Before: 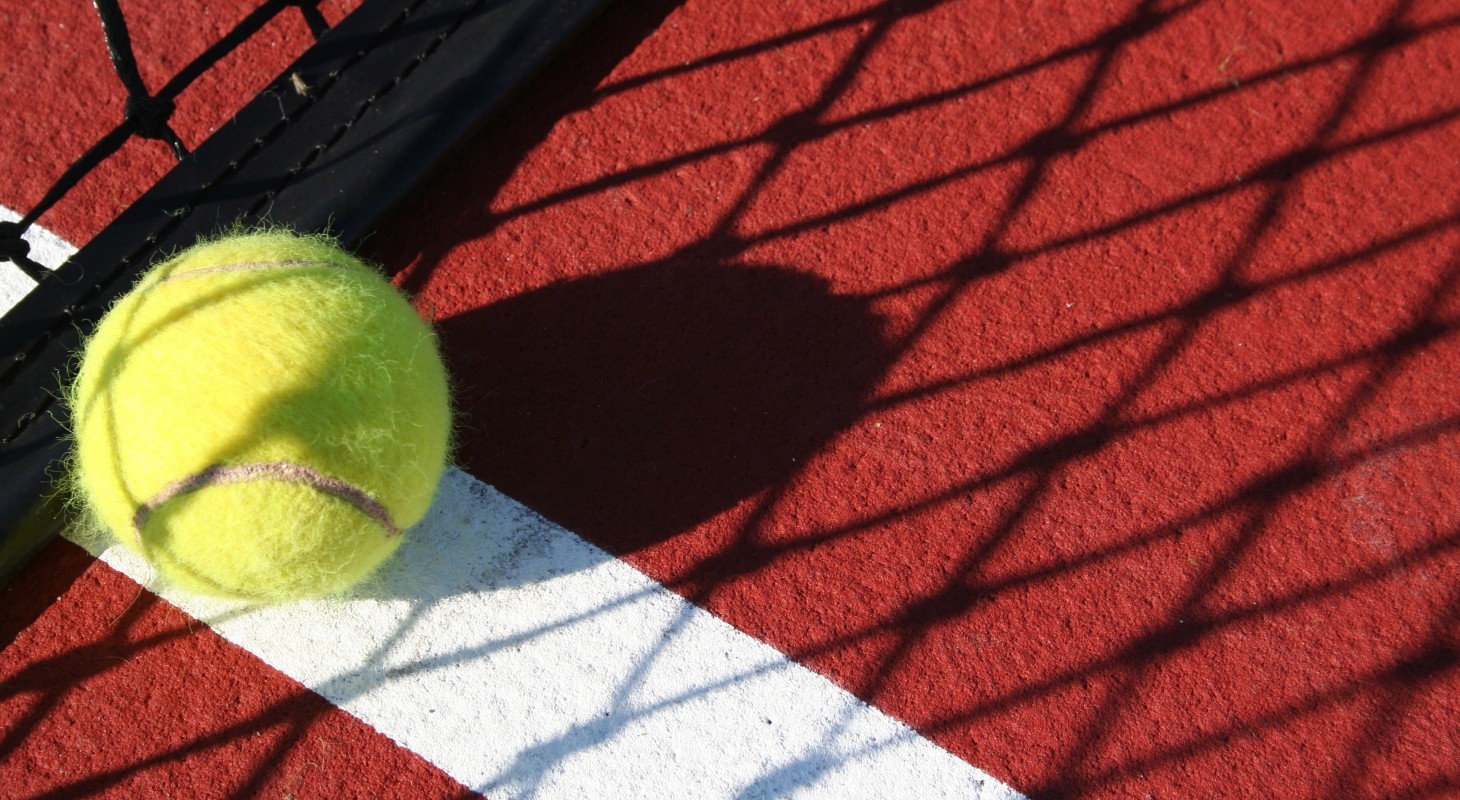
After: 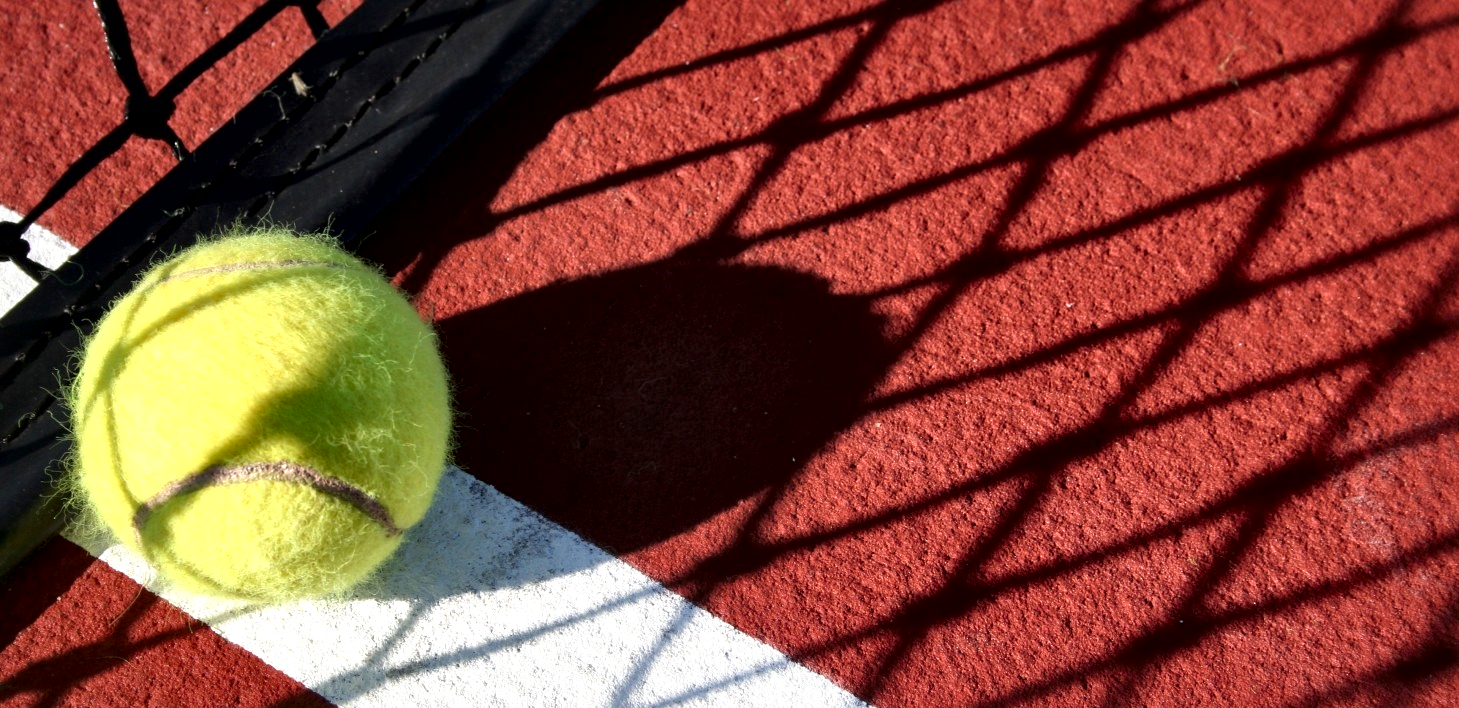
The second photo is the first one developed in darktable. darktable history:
local contrast: mode bilateral grid, contrast 44, coarseness 69, detail 214%, midtone range 0.2
crop and rotate: top 0%, bottom 11.49%
